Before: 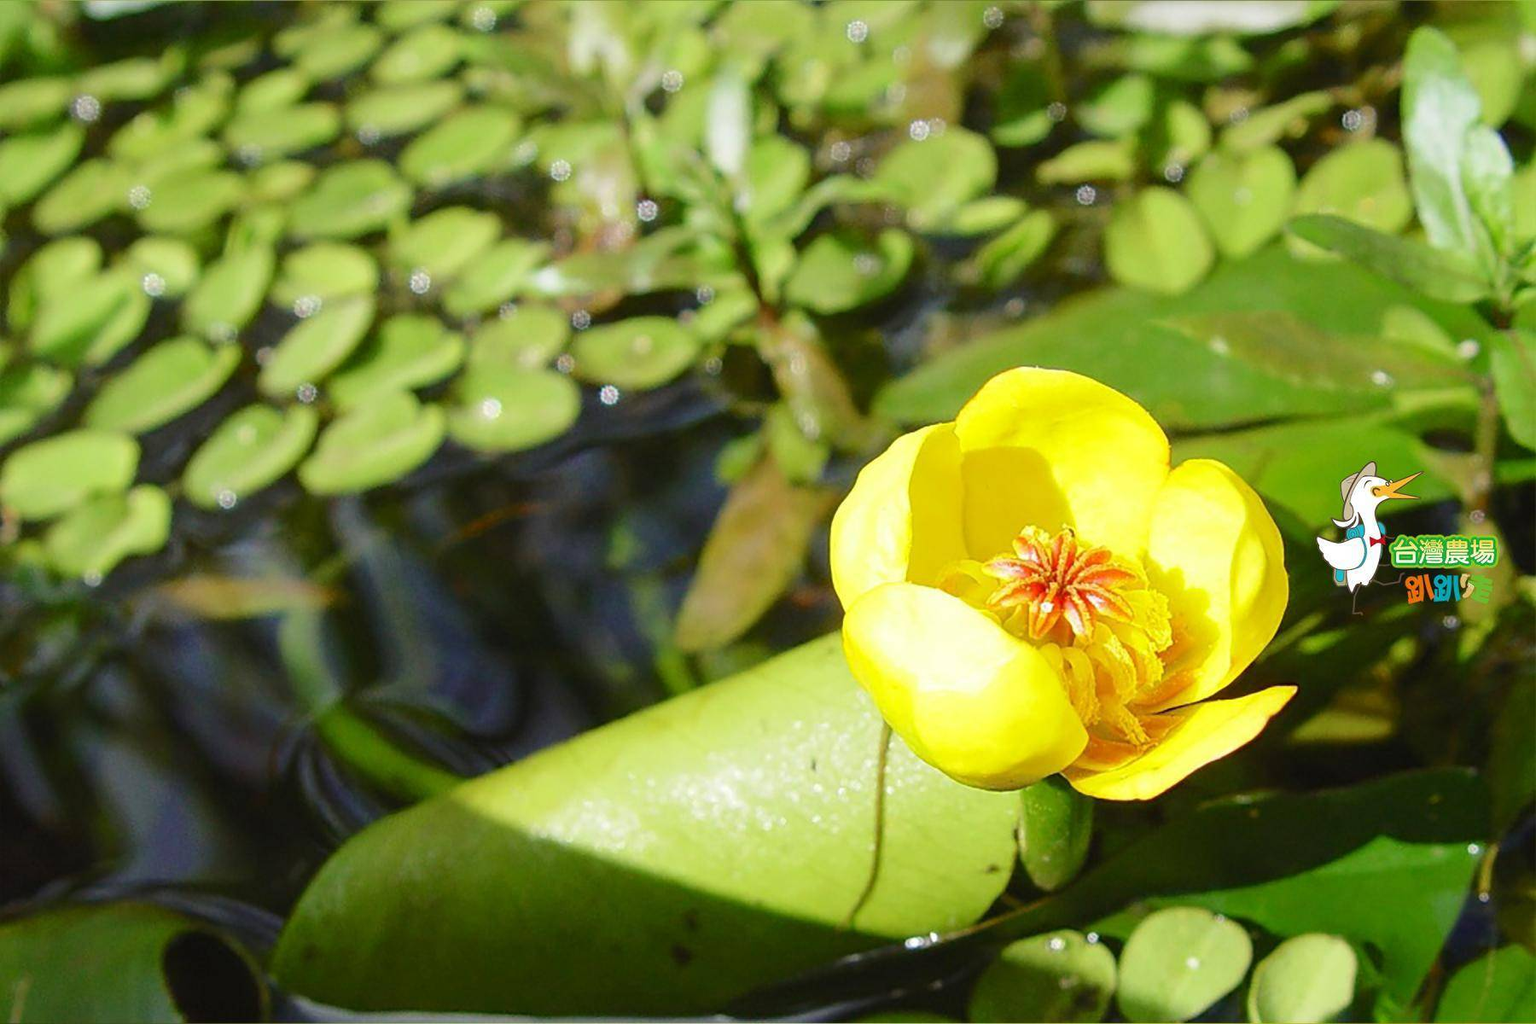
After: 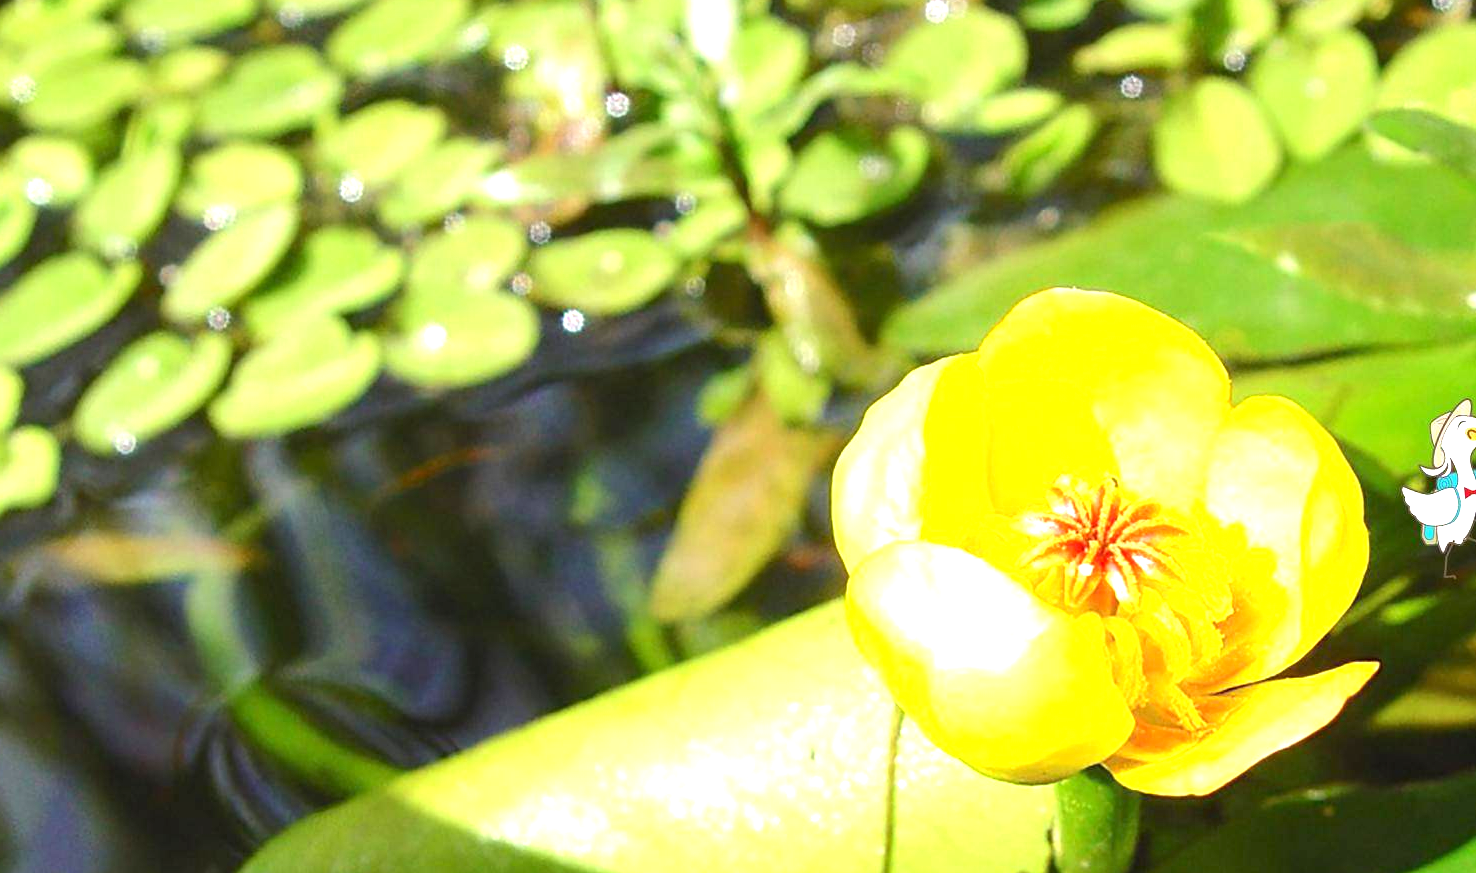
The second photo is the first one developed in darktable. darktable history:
crop: left 7.856%, top 11.836%, right 10.12%, bottom 15.387%
exposure: exposure 1 EV, compensate highlight preservation false
